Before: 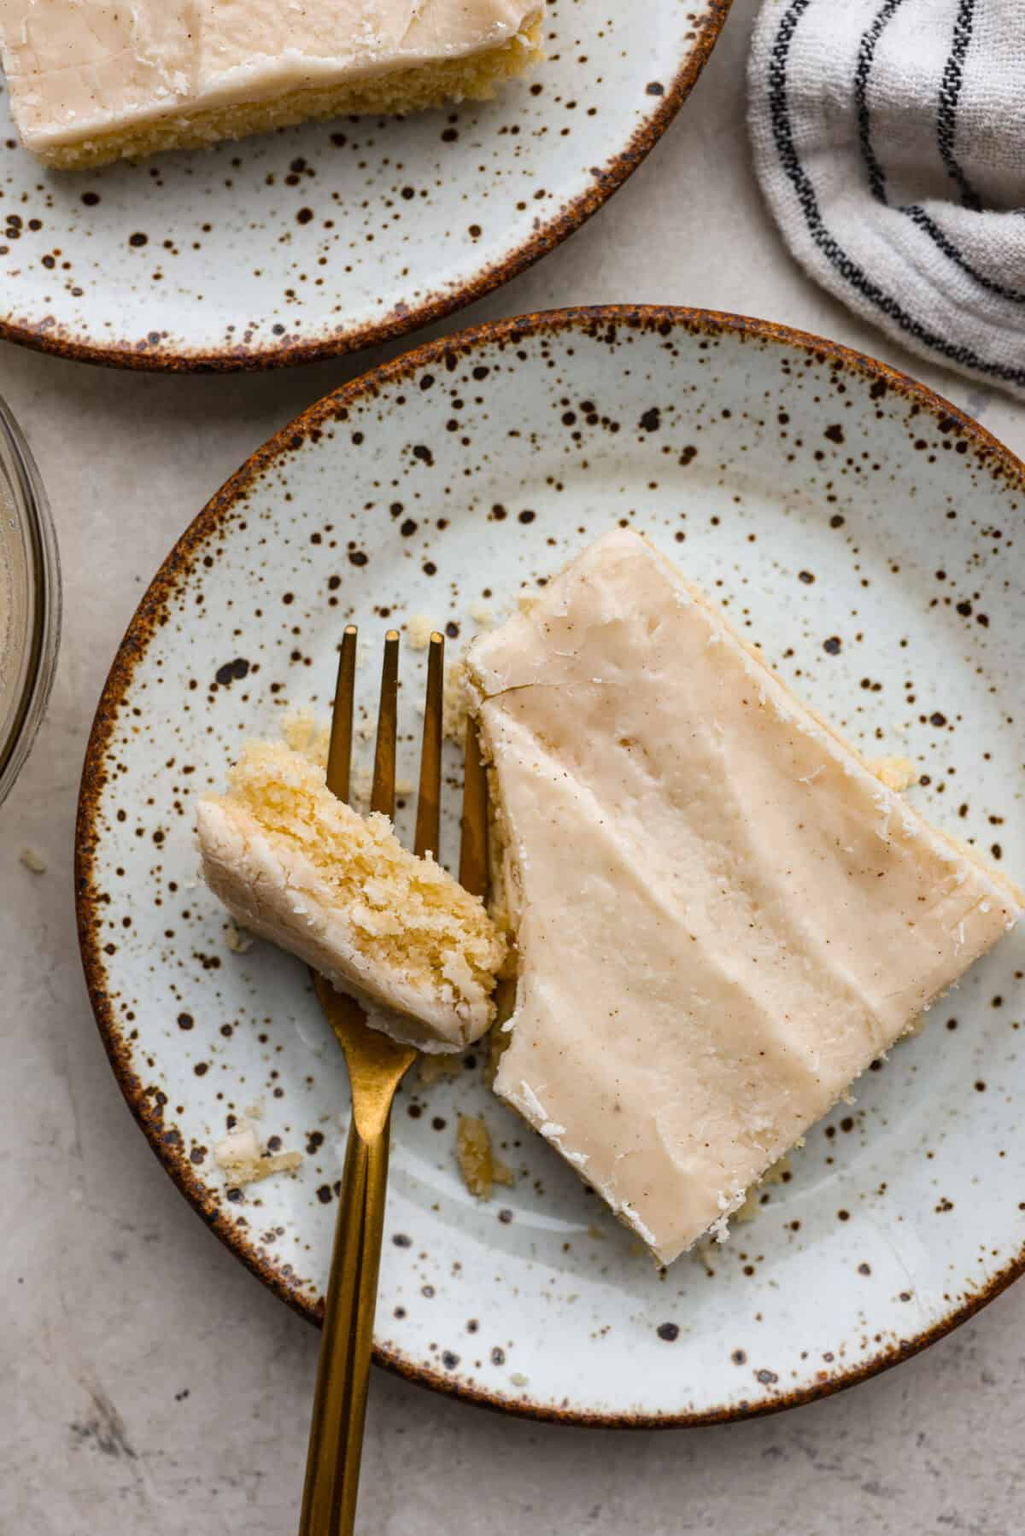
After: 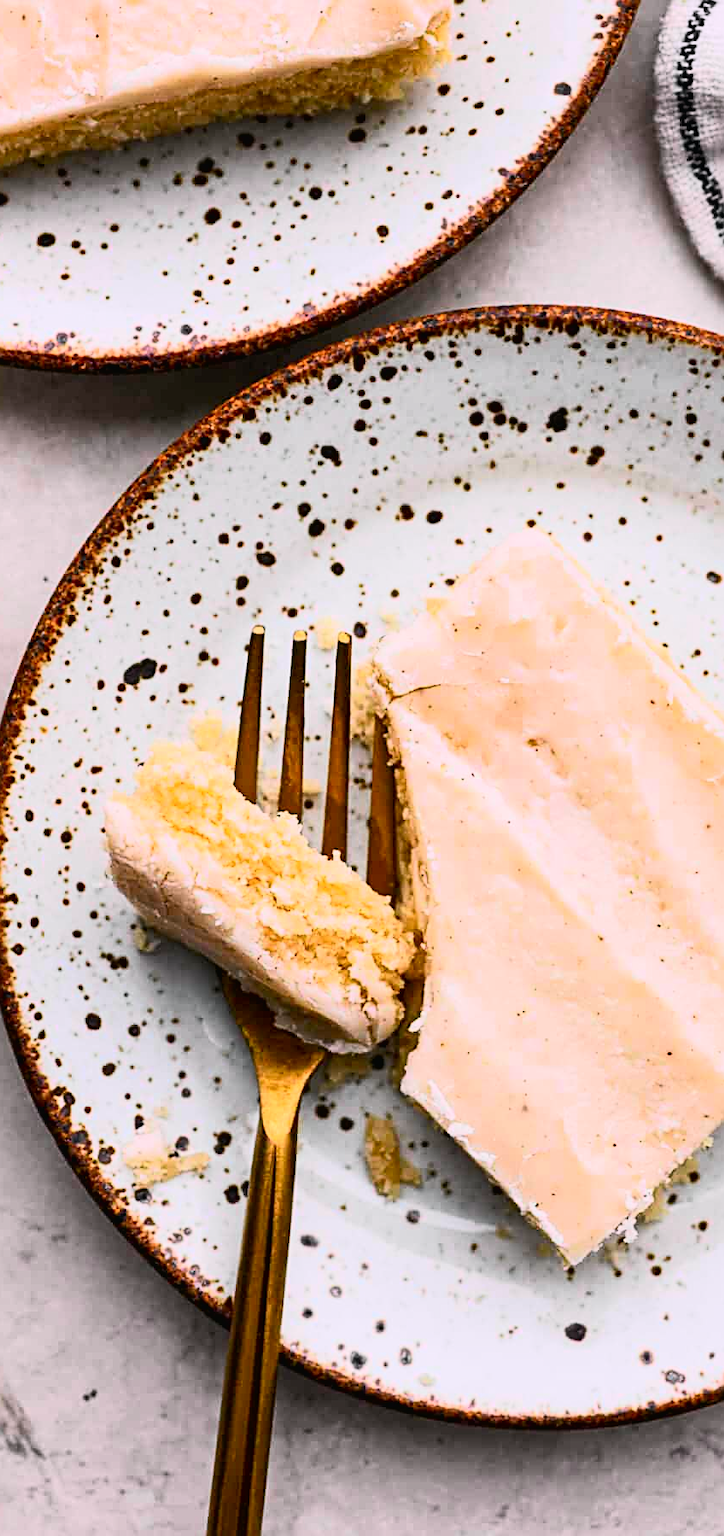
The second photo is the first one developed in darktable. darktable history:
tone curve: curves: ch0 [(0, 0.015) (0.037, 0.022) (0.131, 0.116) (0.316, 0.345) (0.49, 0.615) (0.677, 0.82) (0.813, 0.891) (1, 0.955)]; ch1 [(0, 0) (0.366, 0.367) (0.475, 0.462) (0.494, 0.496) (0.504, 0.497) (0.554, 0.571) (0.618, 0.668) (1, 1)]; ch2 [(0, 0) (0.333, 0.346) (0.375, 0.375) (0.435, 0.424) (0.476, 0.492) (0.502, 0.499) (0.525, 0.522) (0.558, 0.575) (0.614, 0.656) (1, 1)], color space Lab, independent channels, preserve colors none
crop and rotate: left 9.061%, right 20.142%
sharpen: radius 2.767
rgb curve: curves: ch0 [(0, 0) (0.078, 0.051) (0.929, 0.956) (1, 1)], compensate middle gray true
white balance: red 1.05, blue 1.072
